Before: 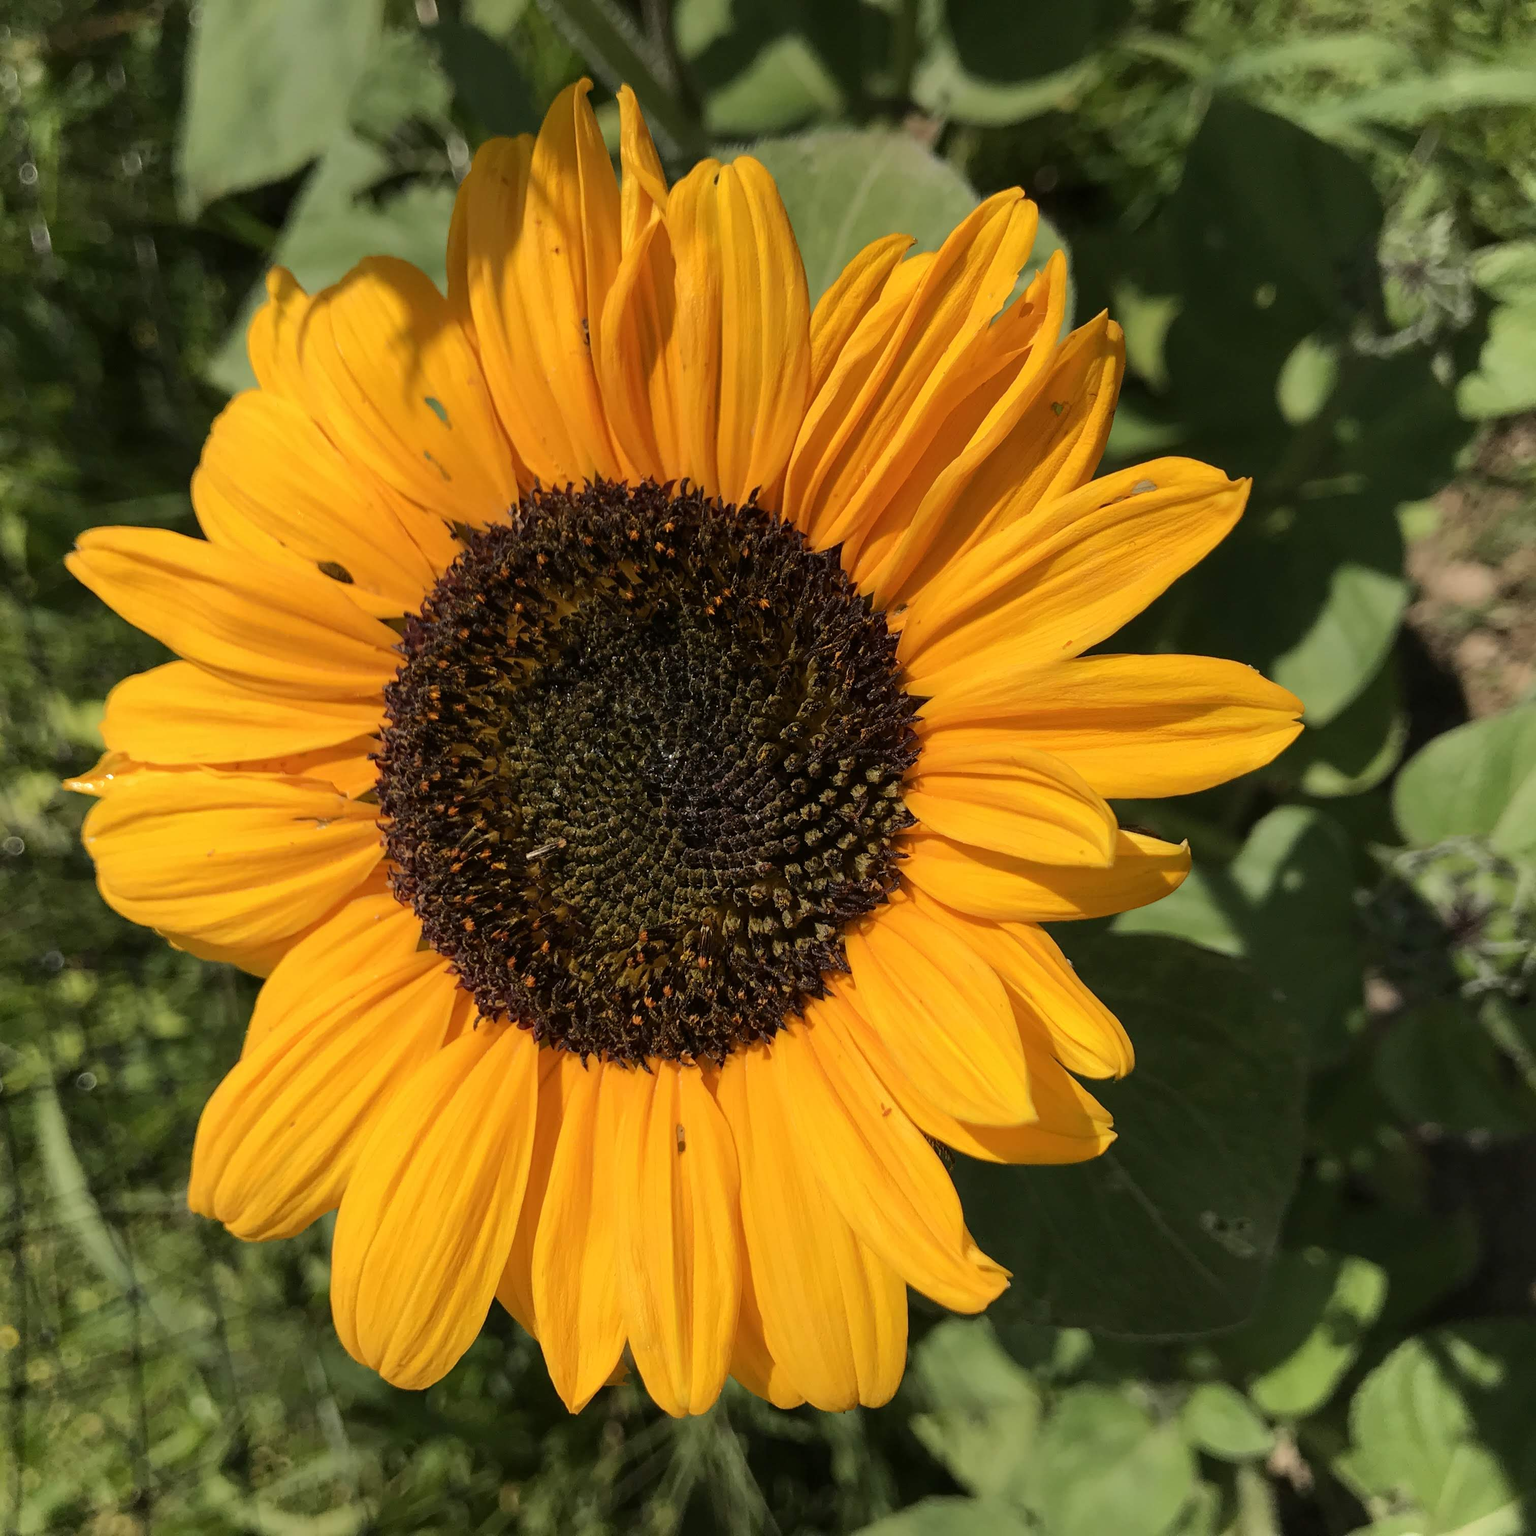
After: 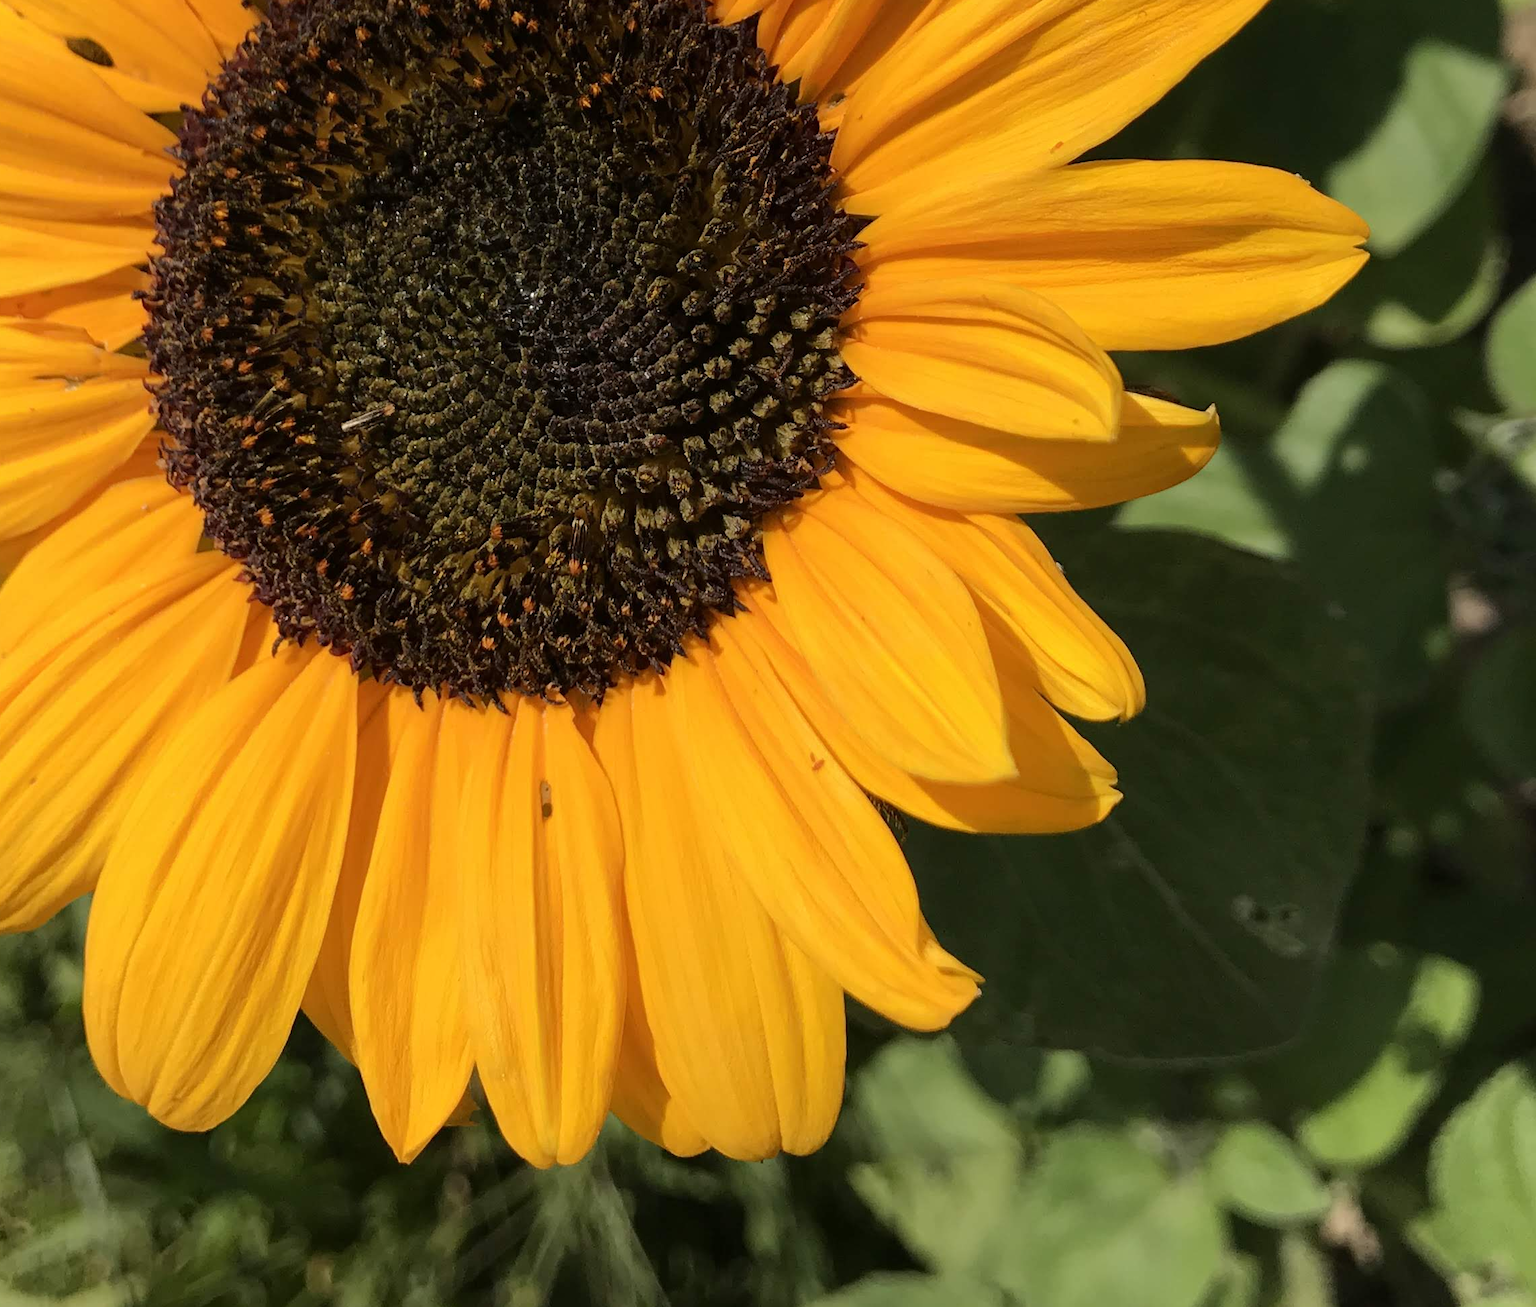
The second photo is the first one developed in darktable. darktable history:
crop and rotate: left 17.443%, top 34.755%, right 6.853%, bottom 0.788%
